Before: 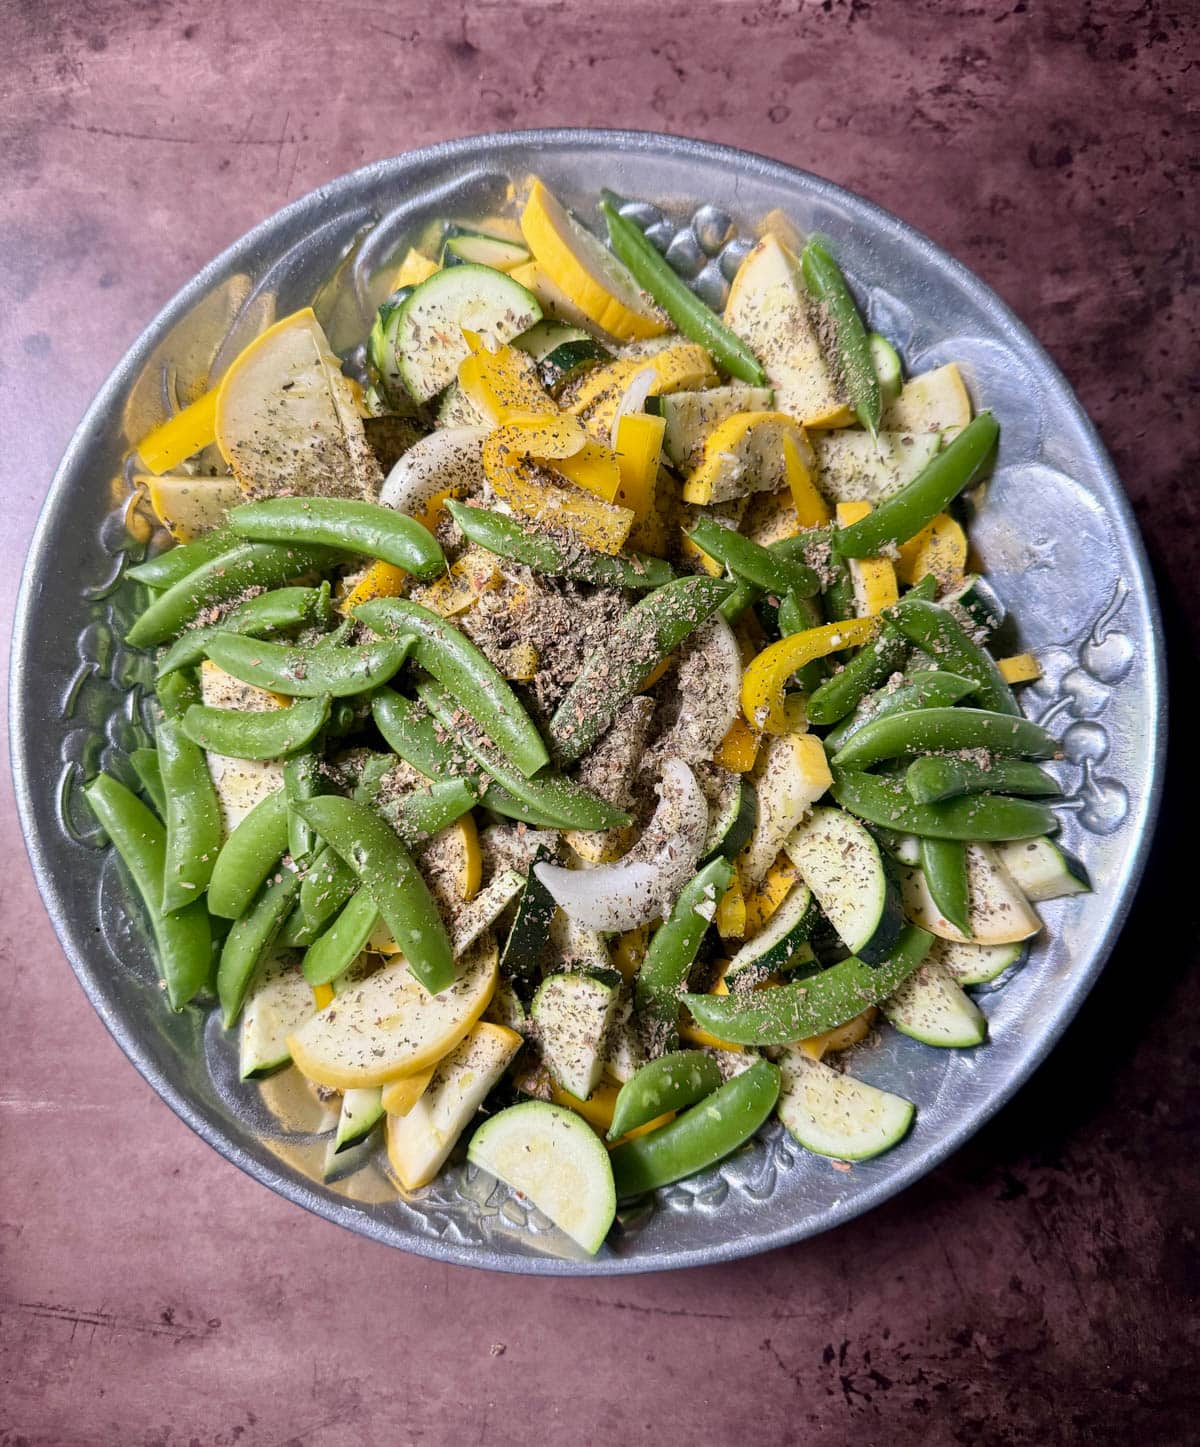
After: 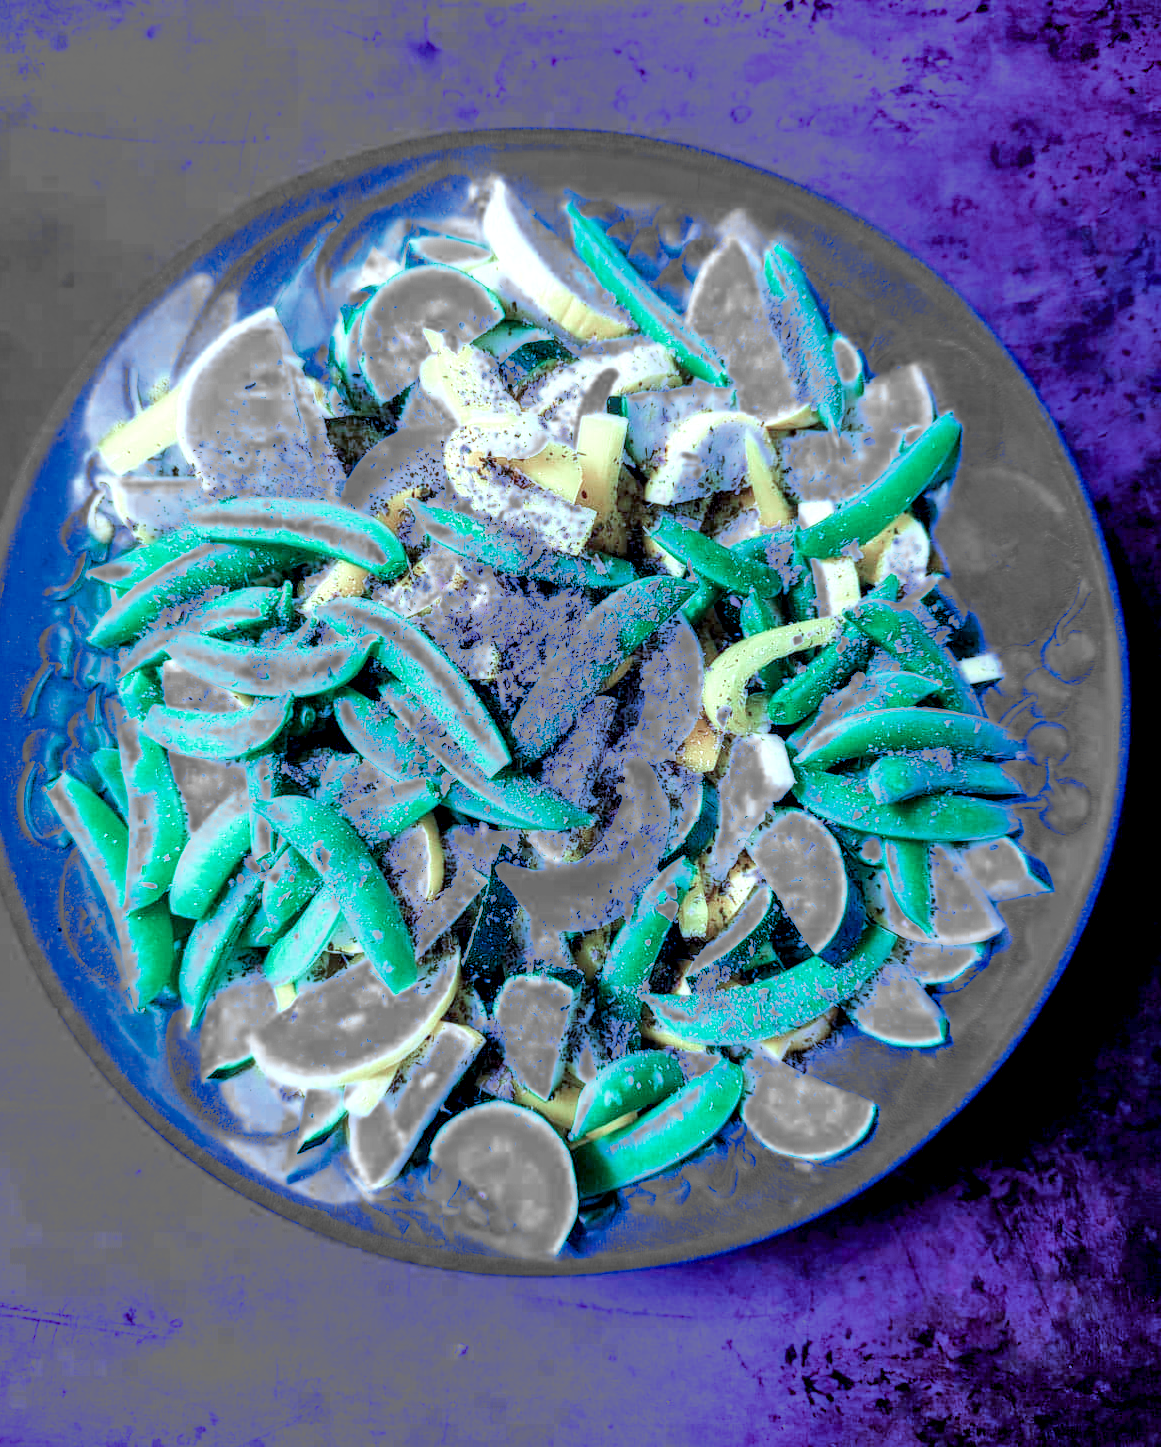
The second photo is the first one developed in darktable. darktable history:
crop and rotate: left 3.244%
filmic rgb: black relative exposure -7.65 EV, white relative exposure 4.56 EV, hardness 3.61, contrast 0.992, add noise in highlights 0.001, color science v3 (2019), use custom middle-gray values true, contrast in highlights soft
color balance rgb: linear chroma grading › global chroma 19.677%, perceptual saturation grading › global saturation 25.62%
tone equalizer: smoothing diameter 2.05%, edges refinement/feathering 23.67, mask exposure compensation -1.57 EV, filter diffusion 5
color calibration: illuminant as shot in camera, x 0.483, y 0.432, temperature 2439.27 K
local contrast: highlights 60%, shadows 64%, detail 160%
exposure: black level correction 0, exposure 1.2 EV, compensate exposure bias true, compensate highlight preservation false
